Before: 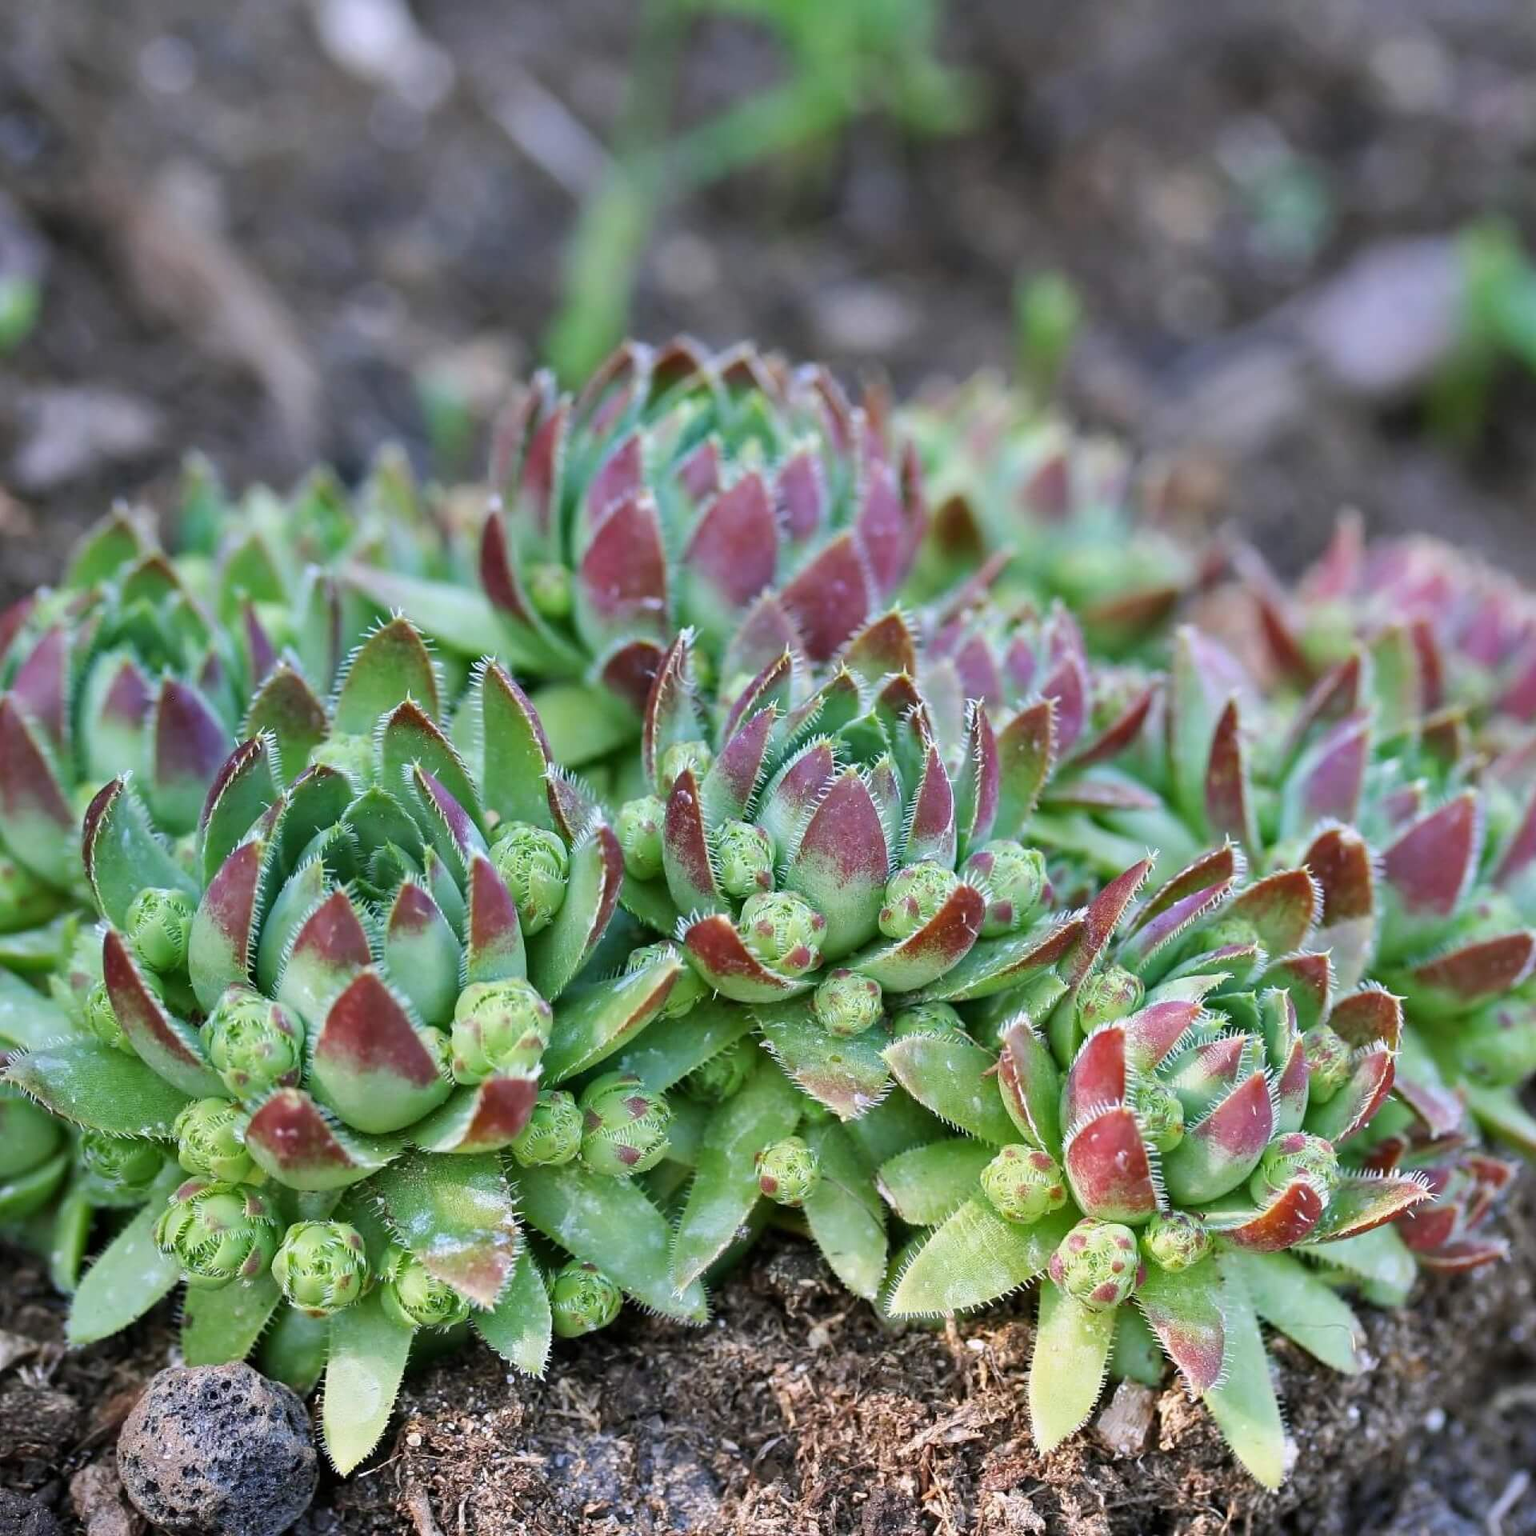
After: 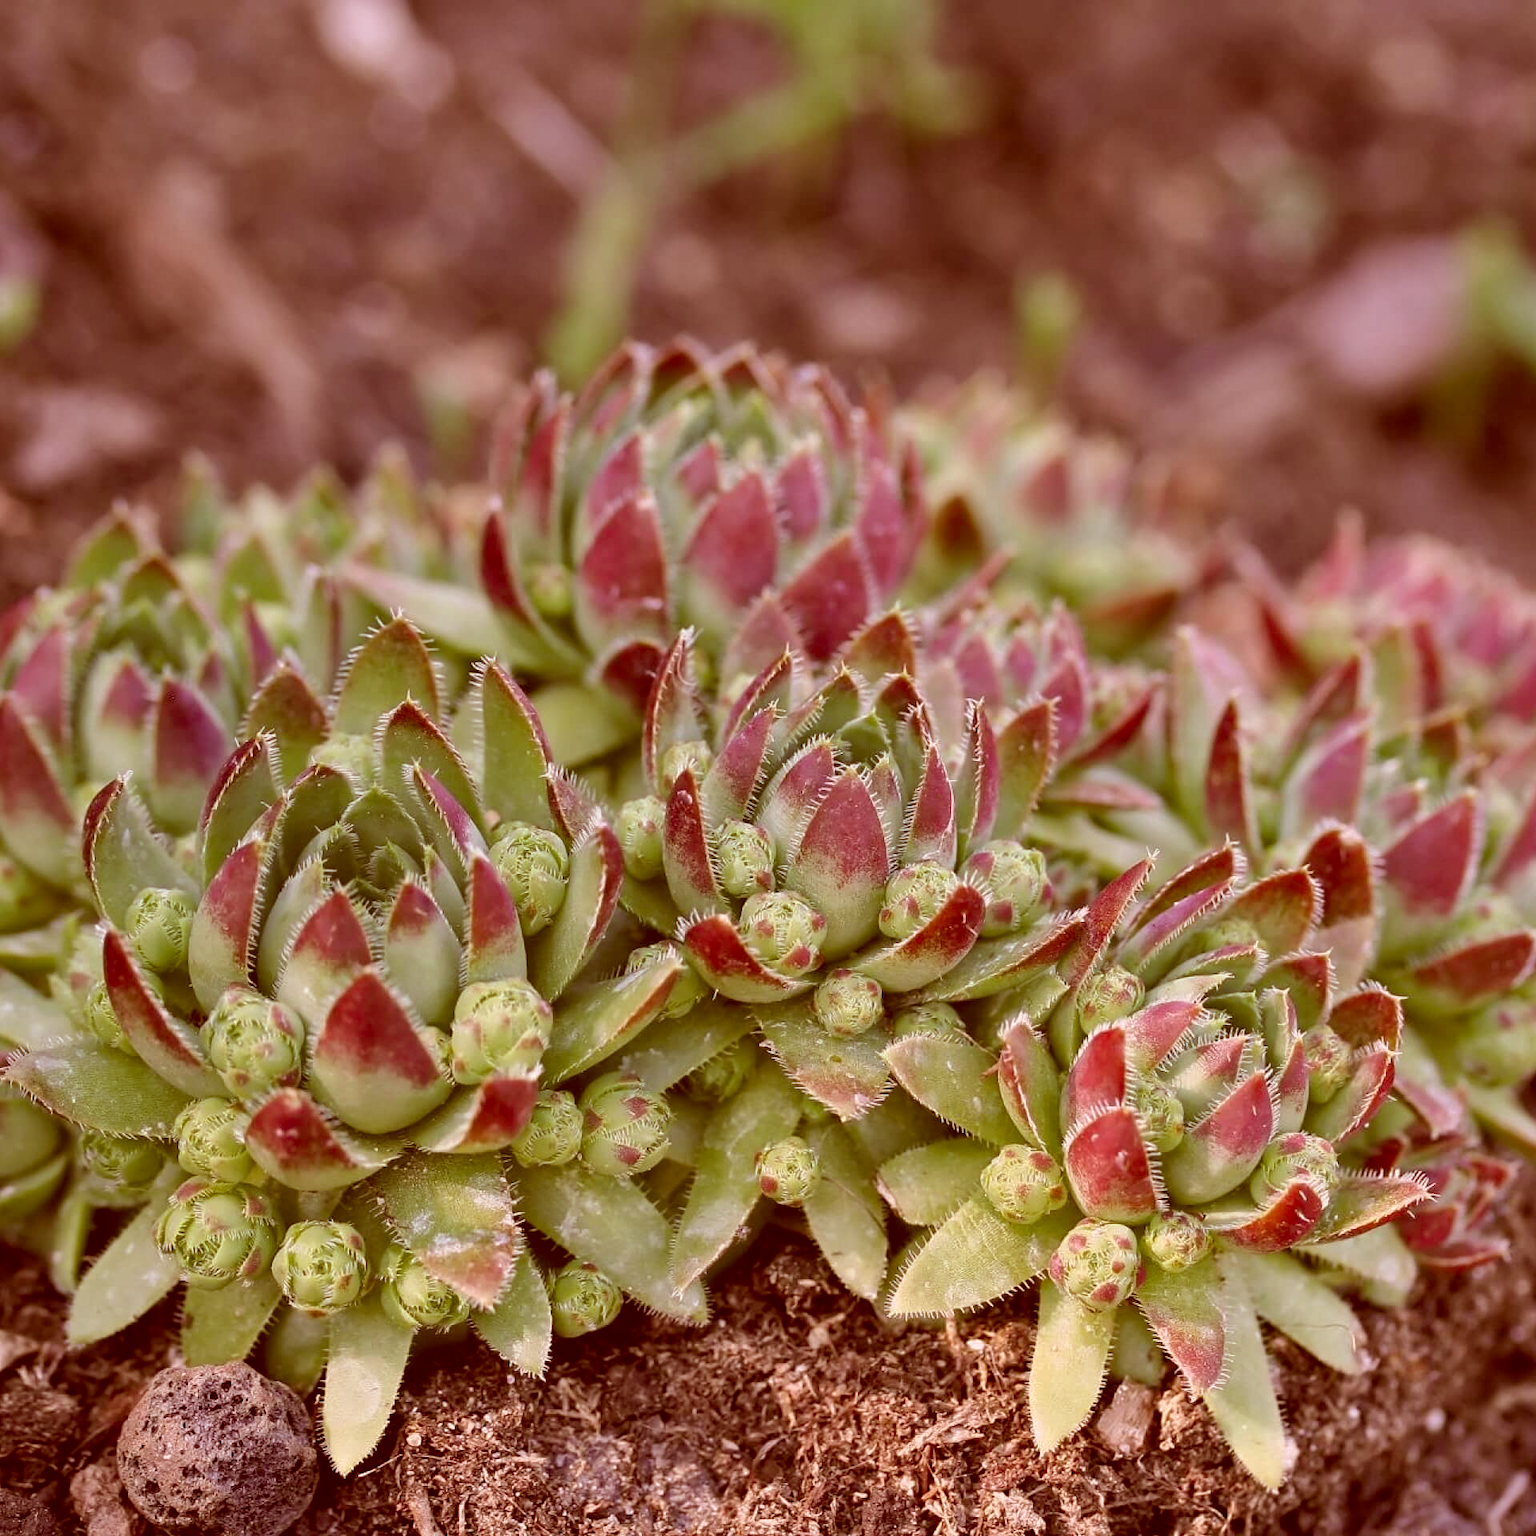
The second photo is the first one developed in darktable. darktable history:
color correction: highlights a* 9.03, highlights b* 8.71, shadows a* 40, shadows b* 40, saturation 0.8
base curve: curves: ch0 [(0, 0) (0.74, 0.67) (1, 1)]
